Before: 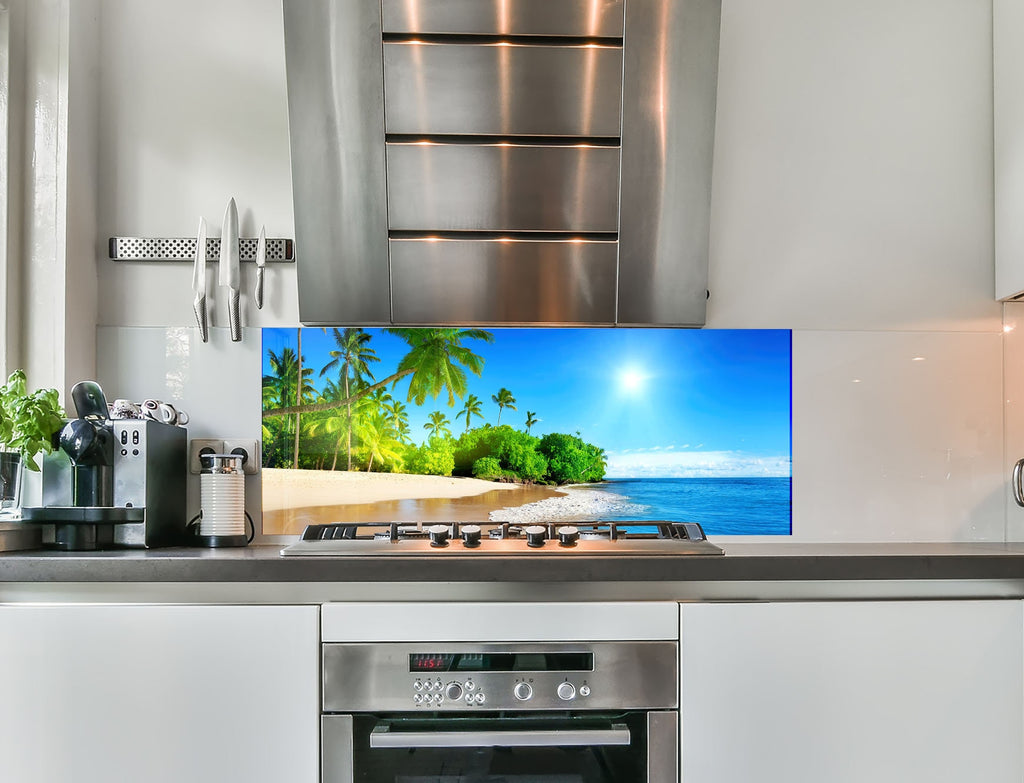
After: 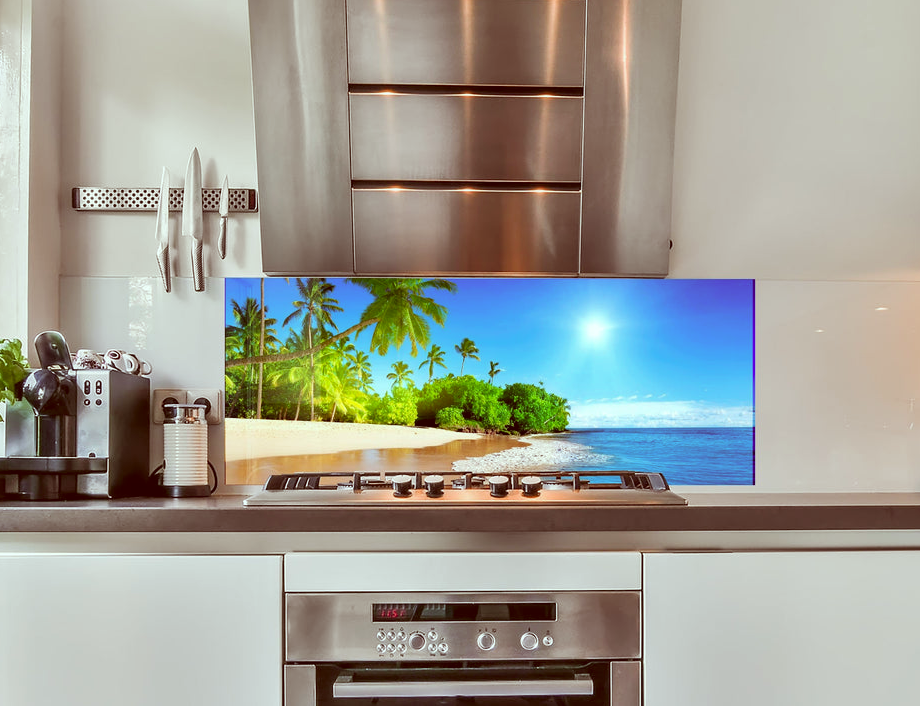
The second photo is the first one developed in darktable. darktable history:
crop: left 3.691%, top 6.495%, right 6.4%, bottom 3.301%
color correction: highlights a* -6.99, highlights b* -0.185, shadows a* 20.79, shadows b* 12.5
